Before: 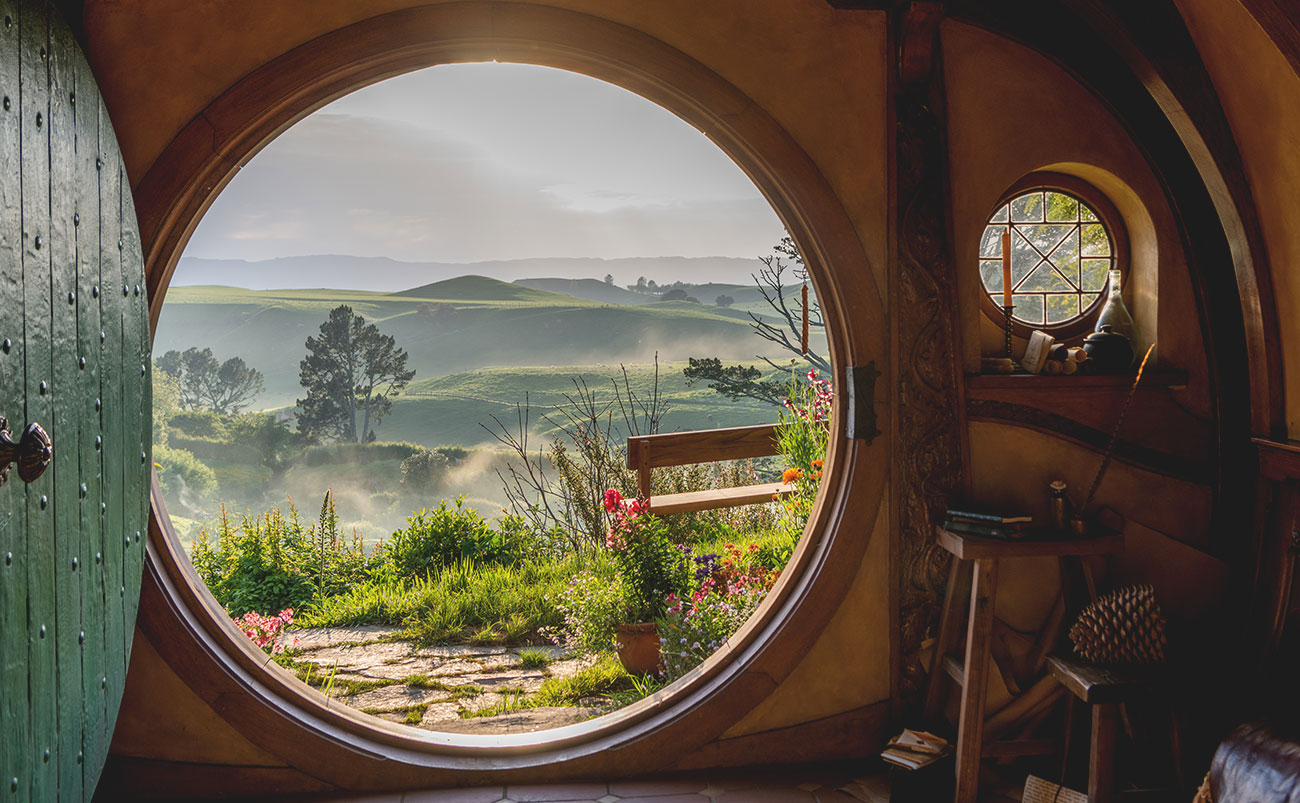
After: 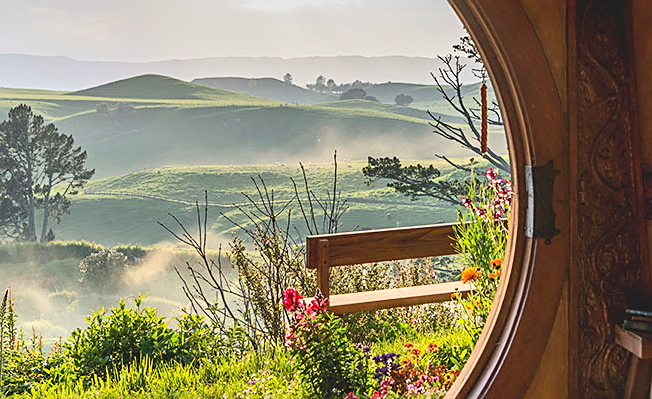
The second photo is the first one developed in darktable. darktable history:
crop: left 24.769%, top 25.103%, right 25.005%, bottom 25.198%
sharpen: on, module defaults
contrast brightness saturation: contrast 0.205, brightness 0.157, saturation 0.215
